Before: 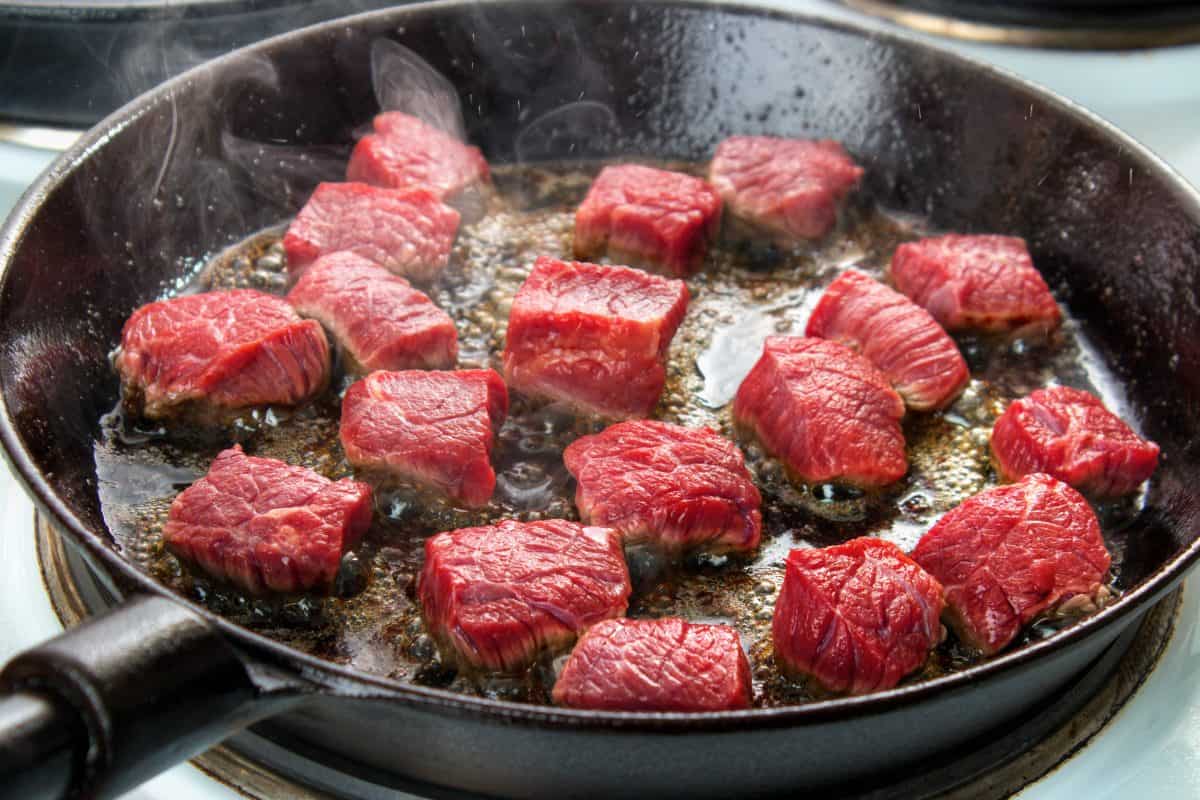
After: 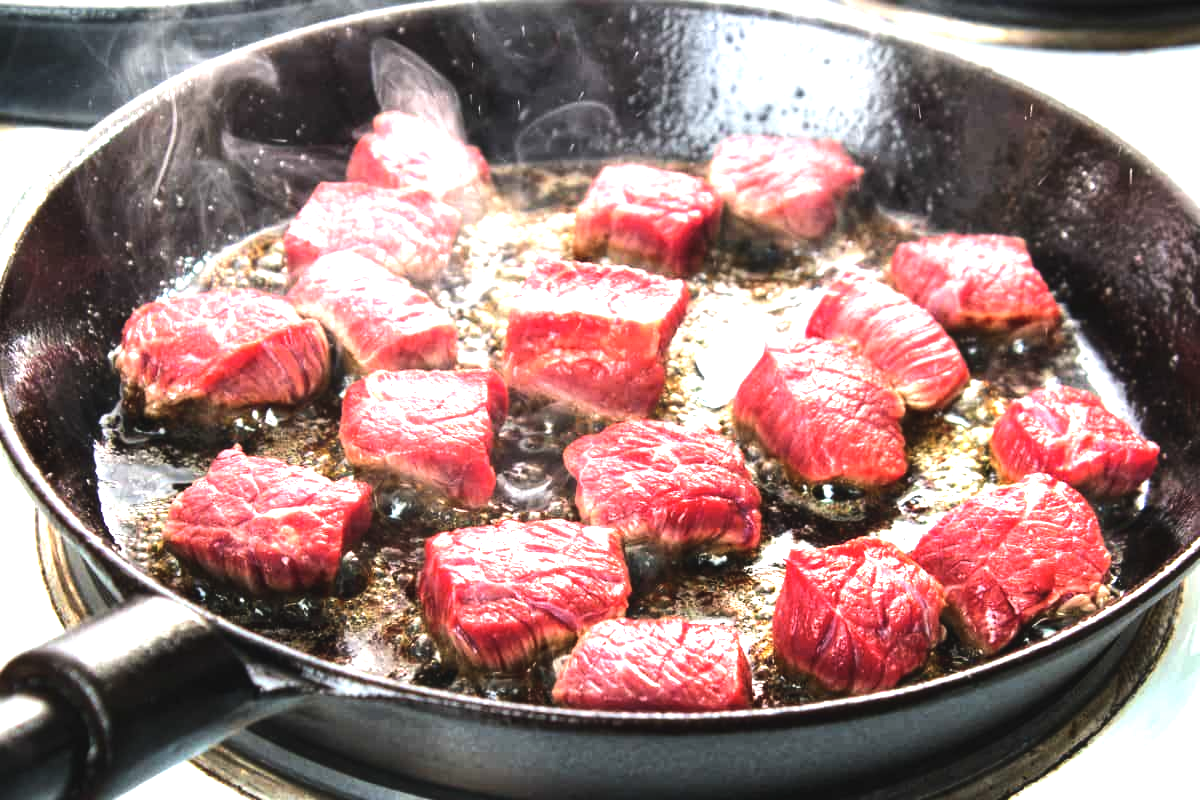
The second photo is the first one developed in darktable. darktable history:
tone equalizer: -8 EV -0.75 EV, -7 EV -0.7 EV, -6 EV -0.6 EV, -5 EV -0.4 EV, -3 EV 0.4 EV, -2 EV 0.6 EV, -1 EV 0.7 EV, +0 EV 0.75 EV, edges refinement/feathering 500, mask exposure compensation -1.57 EV, preserve details no
exposure: black level correction -0.005, exposure 1.002 EV, compensate highlight preservation false
